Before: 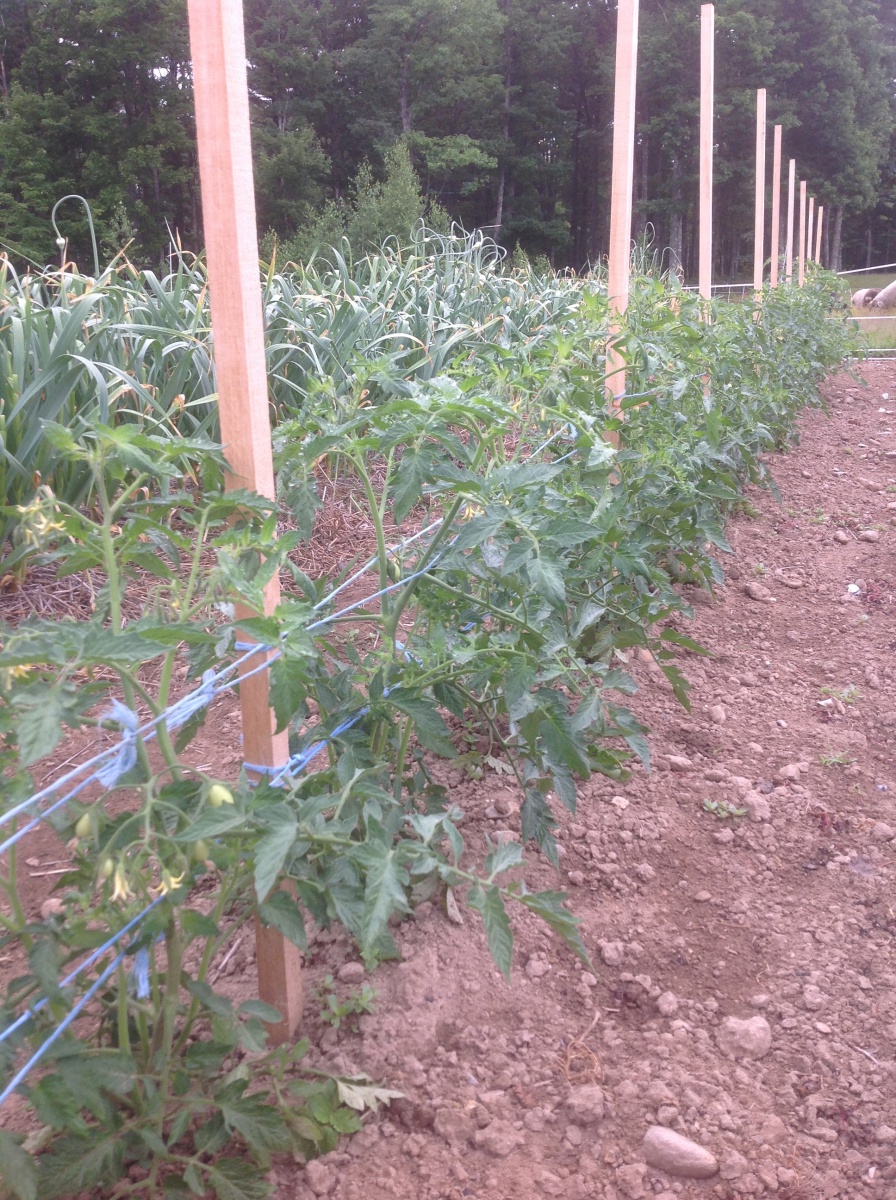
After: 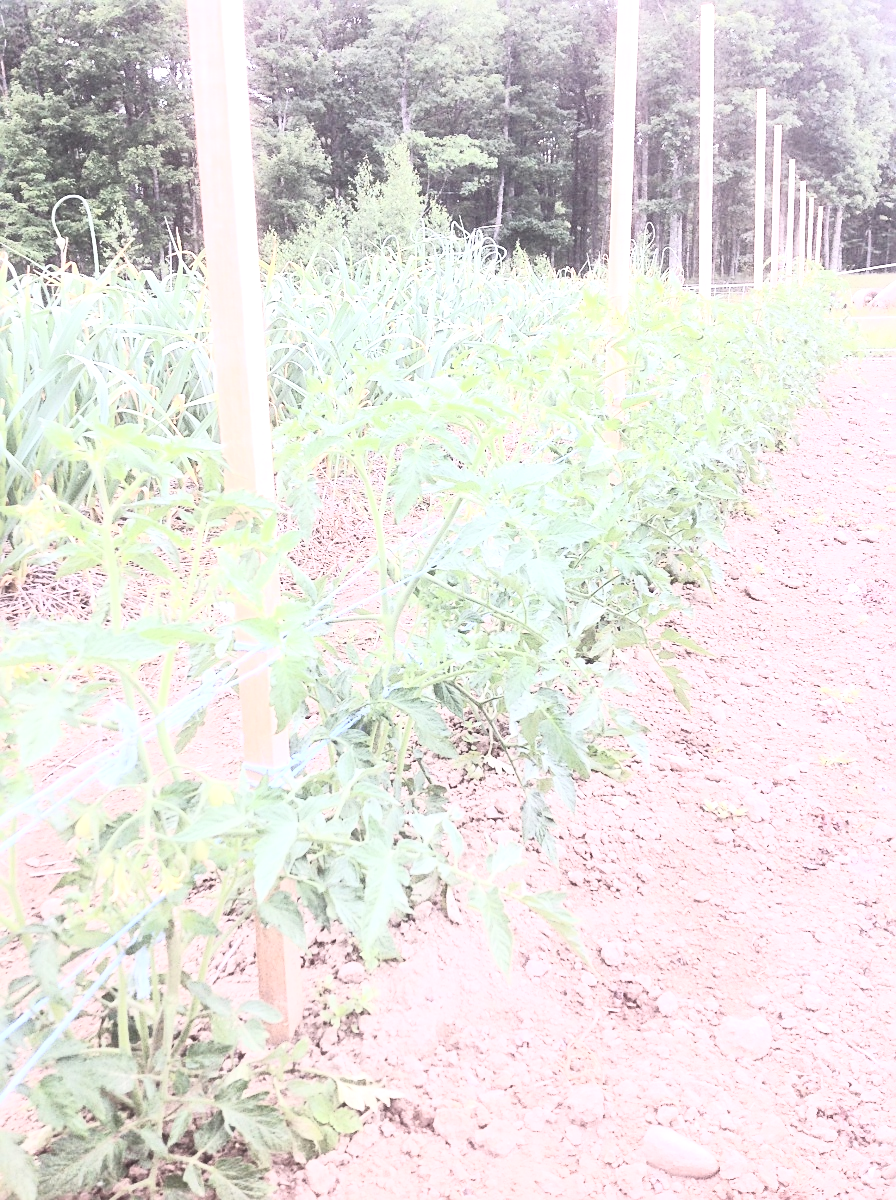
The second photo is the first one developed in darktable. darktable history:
sharpen: amount 0.495
contrast brightness saturation: contrast 0.587, brightness 0.58, saturation -0.332
exposure: black level correction 0.001, exposure 1.053 EV, compensate highlight preservation false
